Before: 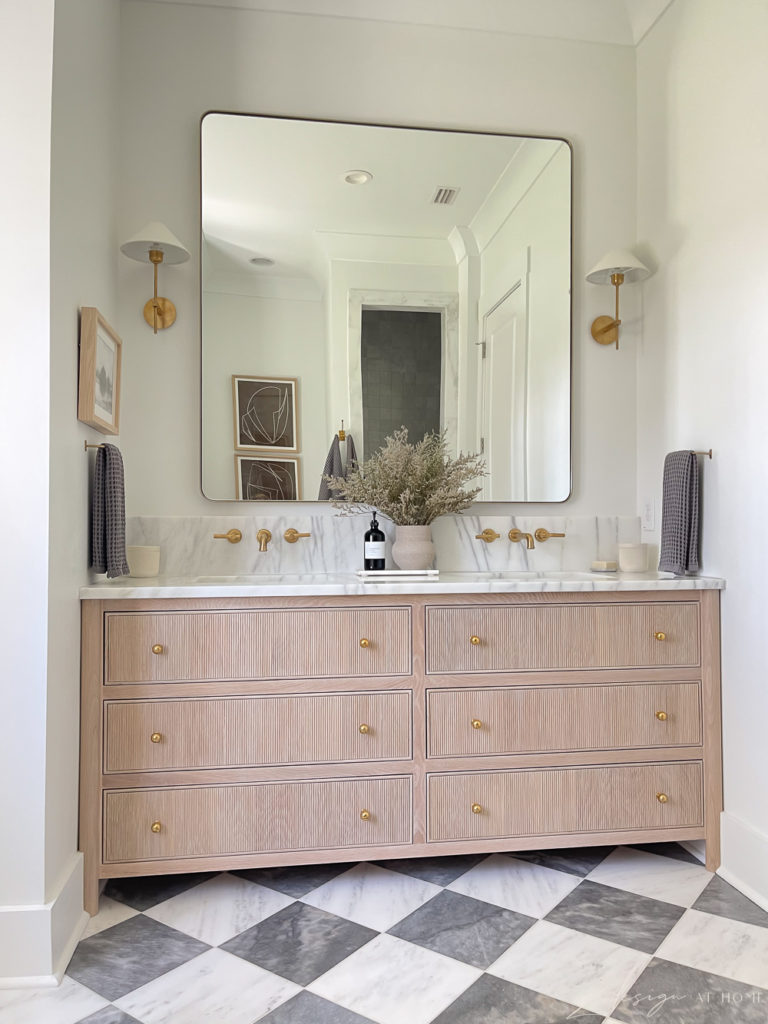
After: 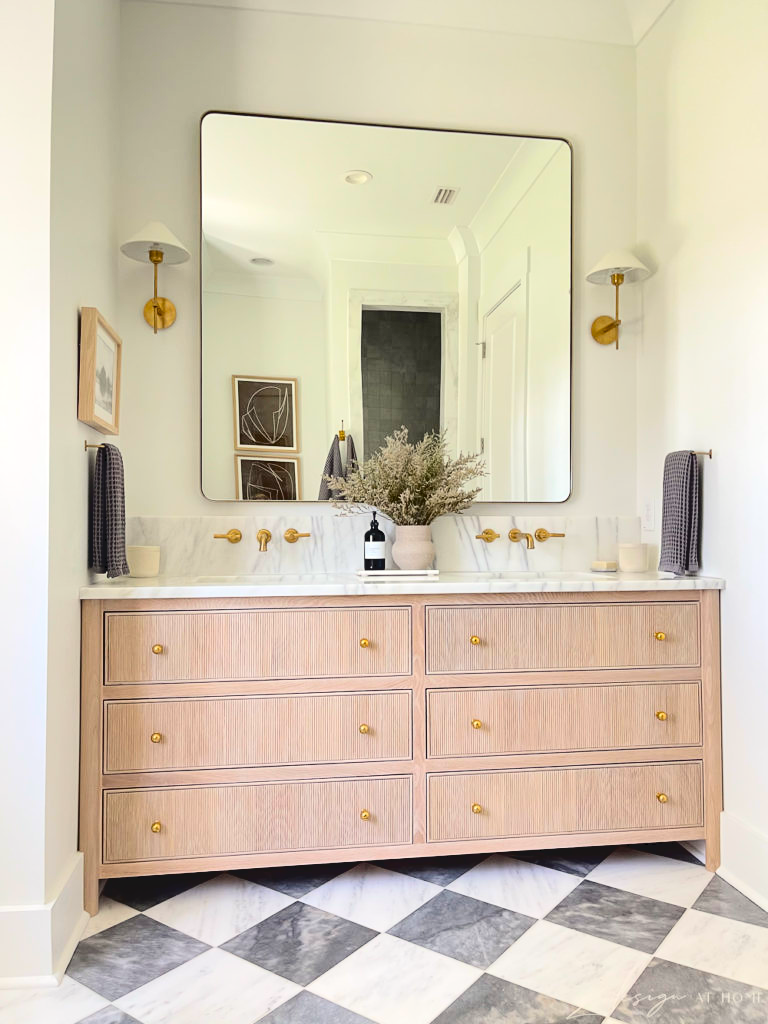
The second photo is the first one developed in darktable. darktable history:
color balance rgb: highlights gain › luminance 5.561%, highlights gain › chroma 1.241%, highlights gain › hue 89.24°, perceptual saturation grading › global saturation 30.687%, global vibrance 20%
tone curve: curves: ch0 [(0, 0) (0.003, 0.068) (0.011, 0.068) (0.025, 0.068) (0.044, 0.068) (0.069, 0.072) (0.1, 0.072) (0.136, 0.077) (0.177, 0.095) (0.224, 0.126) (0.277, 0.2) (0.335, 0.3) (0.399, 0.407) (0.468, 0.52) (0.543, 0.624) (0.623, 0.721) (0.709, 0.811) (0.801, 0.88) (0.898, 0.942) (1, 1)], color space Lab, independent channels, preserve colors none
